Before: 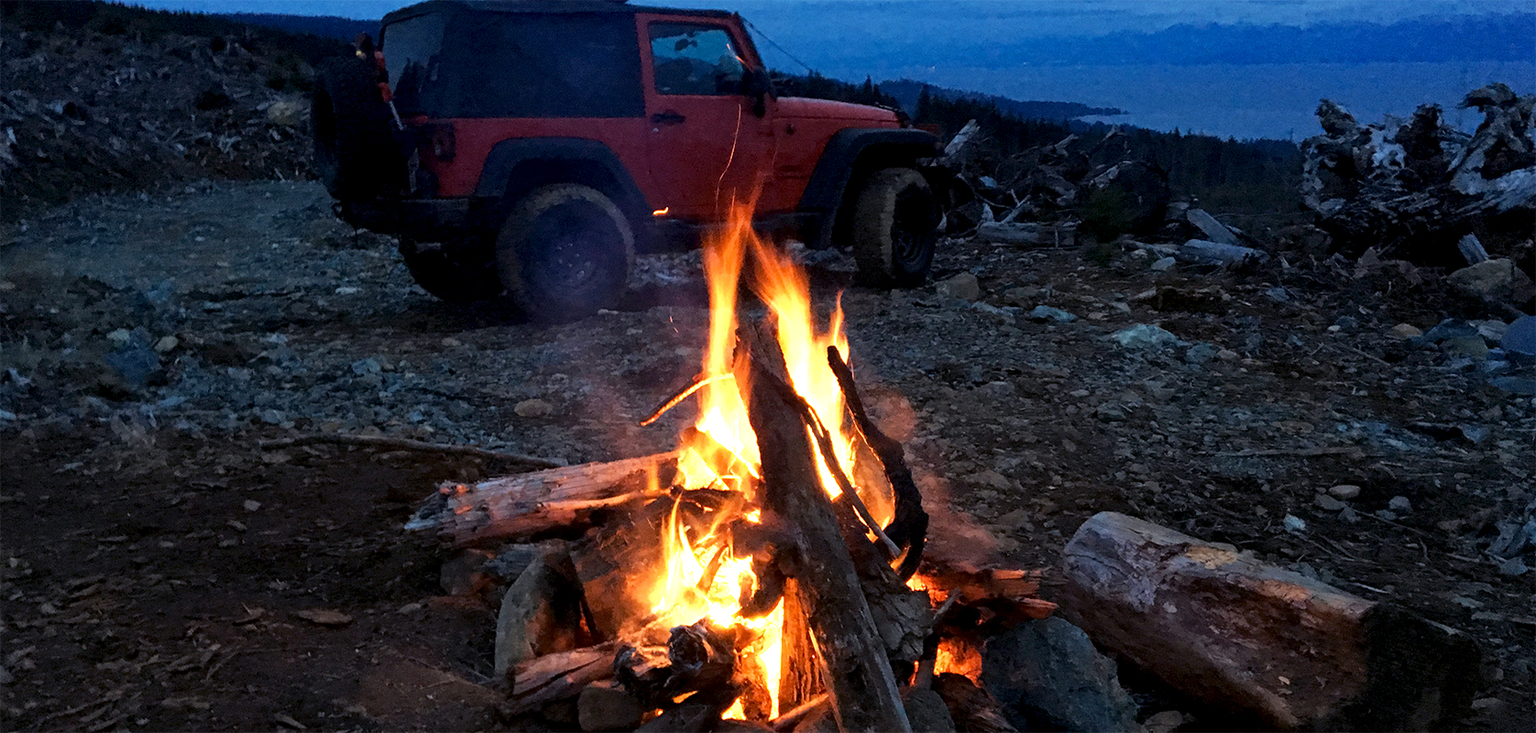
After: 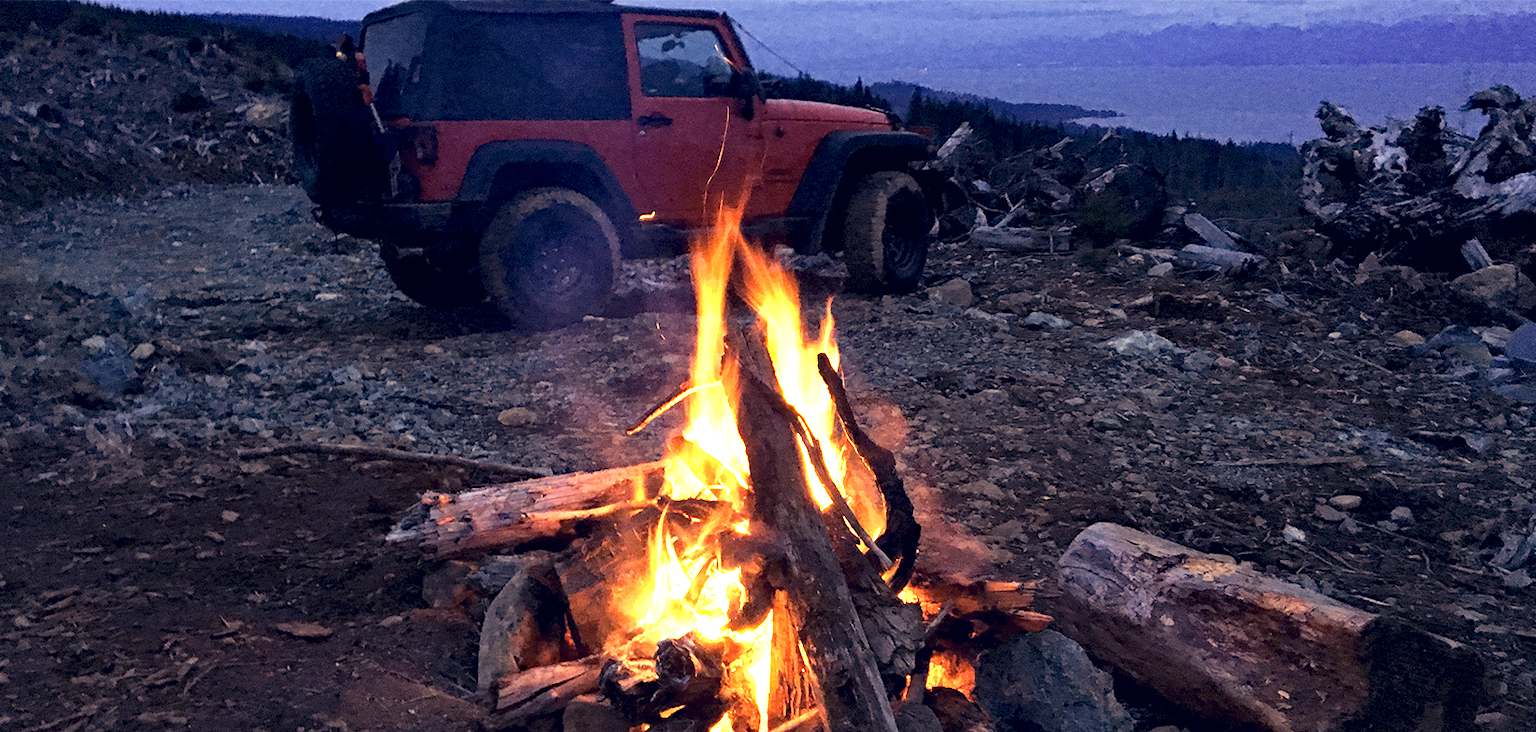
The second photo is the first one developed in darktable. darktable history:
color correction: highlights a* 19.59, highlights b* 27.49, shadows a* 3.46, shadows b* -17.28, saturation 0.73
crop: left 1.743%, right 0.268%, bottom 2.011%
haze removal: strength 0.29, distance 0.25, compatibility mode true, adaptive false
exposure: black level correction 0, exposure 1 EV, compensate exposure bias true, compensate highlight preservation false
